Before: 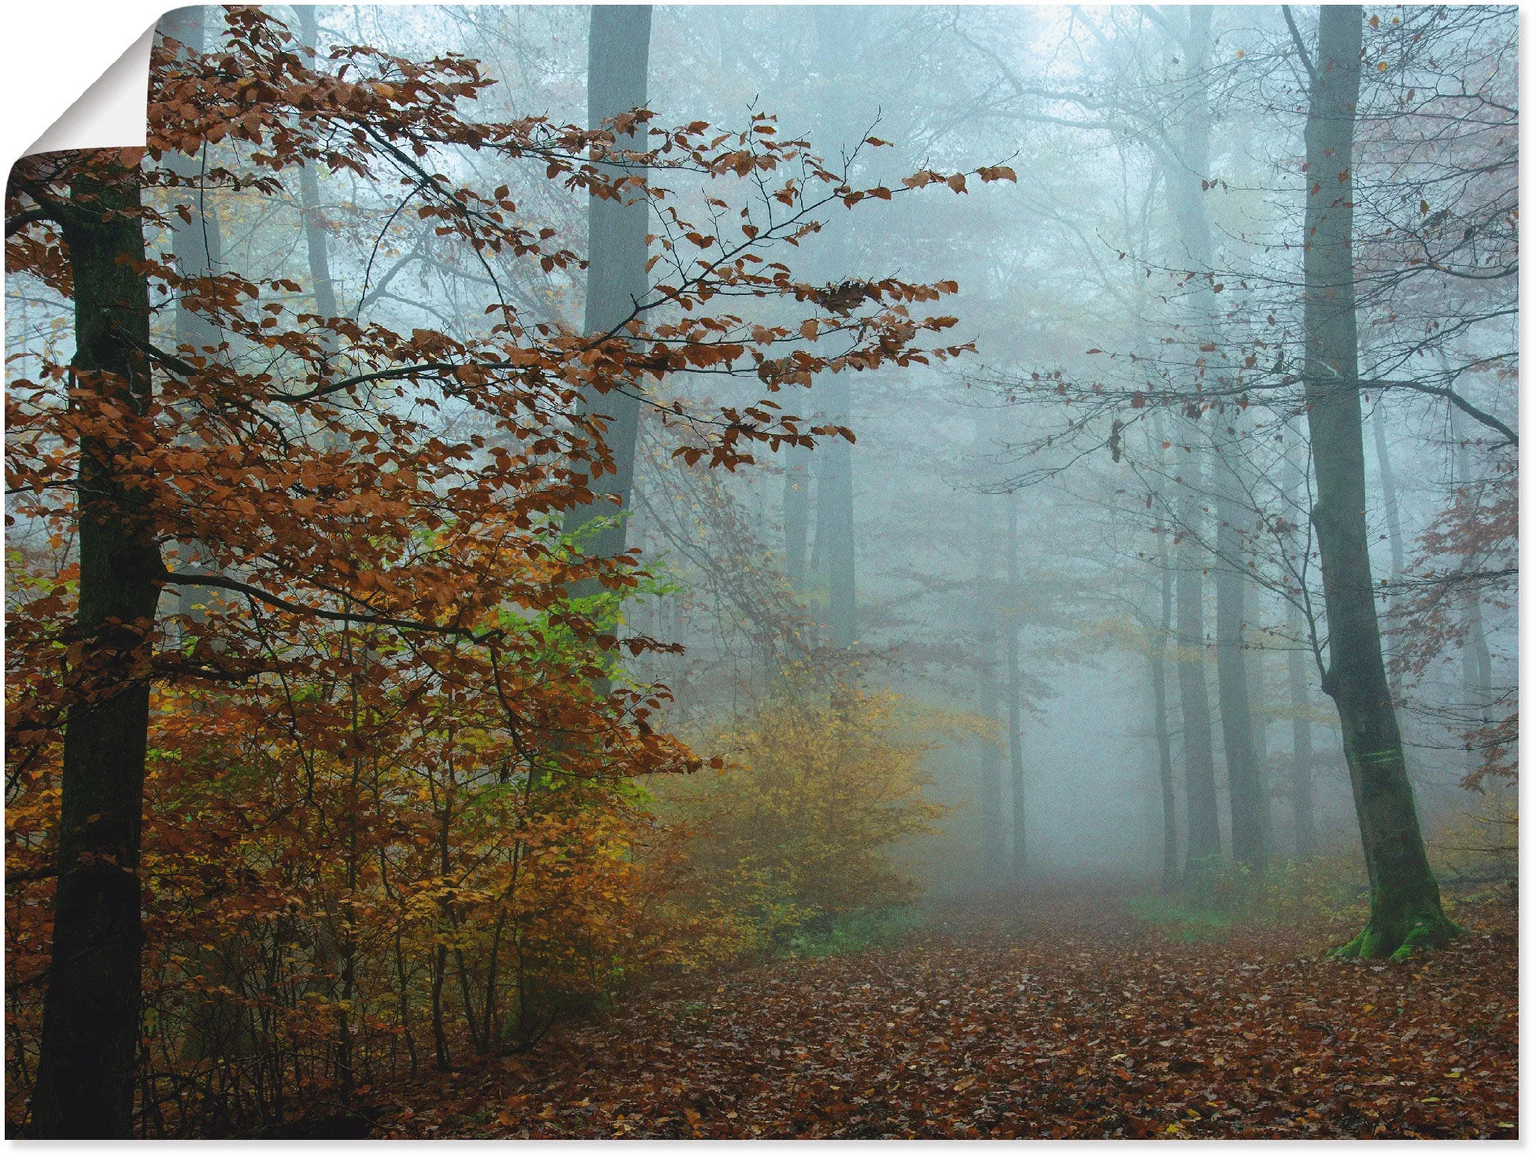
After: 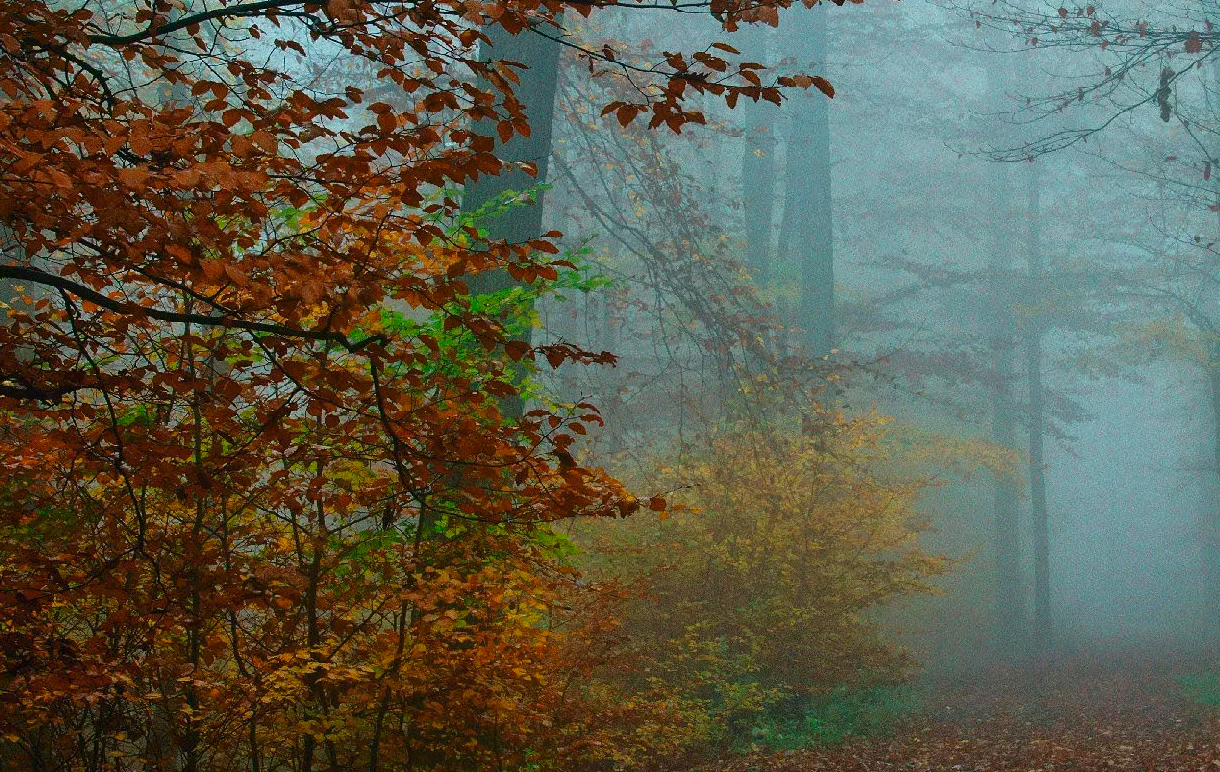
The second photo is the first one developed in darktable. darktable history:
crop: left 12.99%, top 31.676%, right 24.49%, bottom 15.848%
contrast brightness saturation: brightness -0.088
